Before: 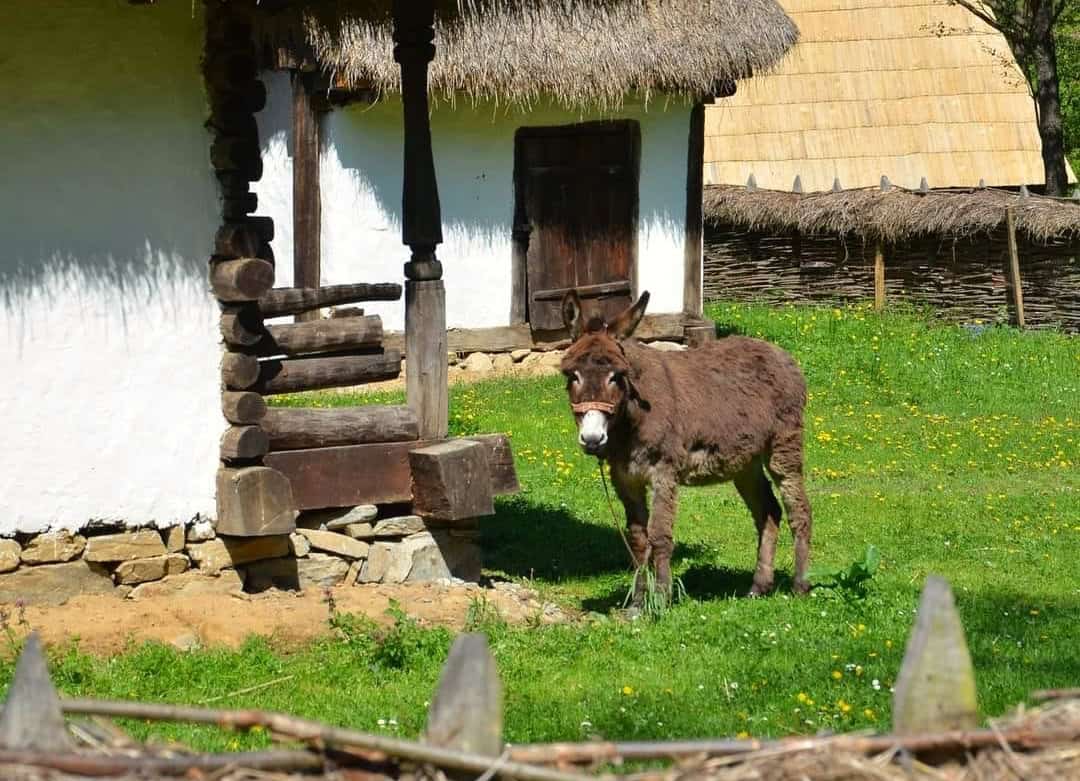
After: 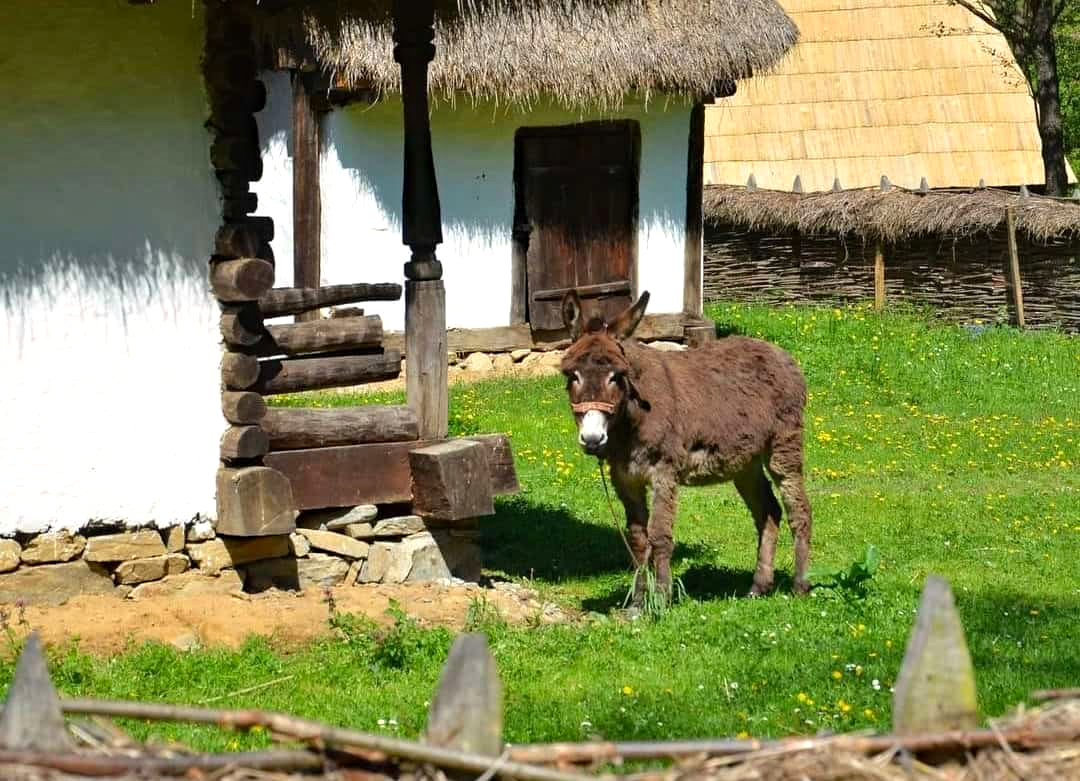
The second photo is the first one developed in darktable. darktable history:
haze removal: compatibility mode true, adaptive false
levels: black 8.52%, levels [0, 0.474, 0.947]
